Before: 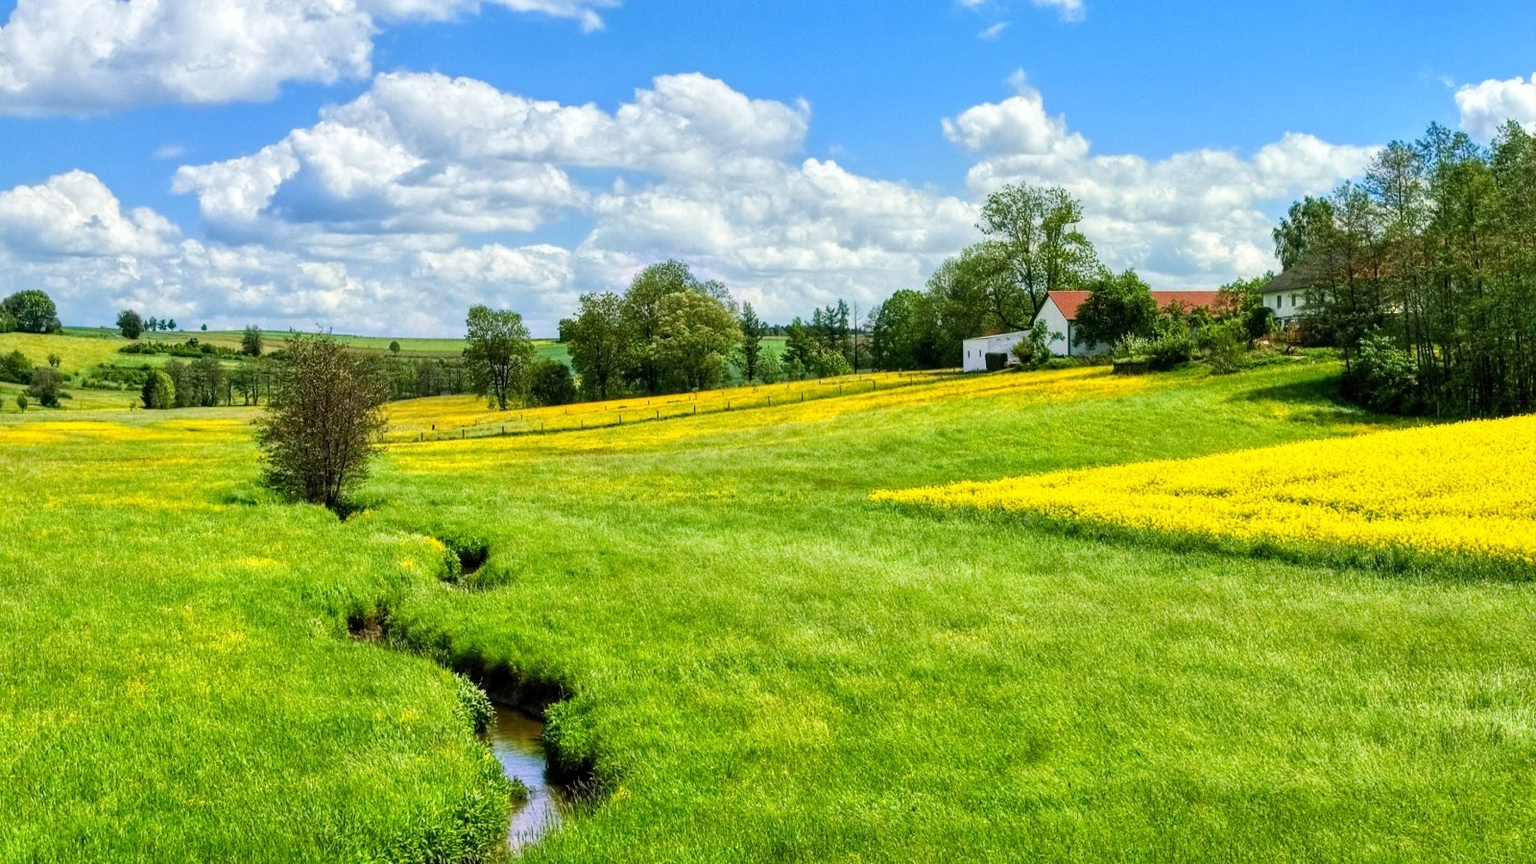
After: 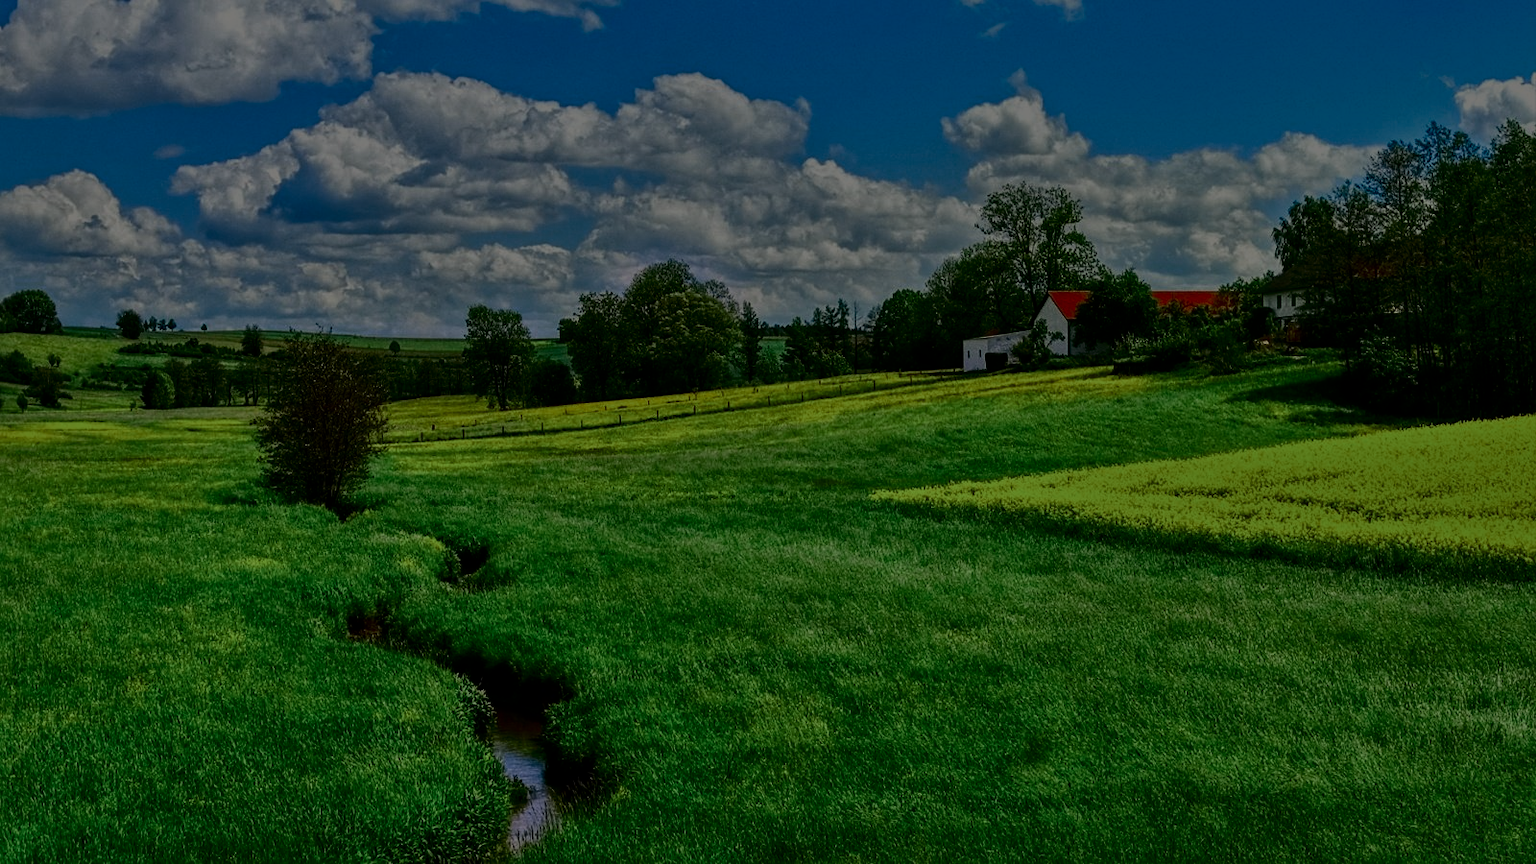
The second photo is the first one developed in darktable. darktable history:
tone equalizer: -8 EV -1.99 EV, -7 EV -1.97 EV, -6 EV -1.96 EV, -5 EV -1.99 EV, -4 EV -1.99 EV, -3 EV -1.97 EV, -2 EV -1.99 EV, -1 EV -1.62 EV, +0 EV -2 EV
sharpen: amount 0.212
exposure: compensate exposure bias true, compensate highlight preservation false
color zones: curves: ch0 [(0, 0.466) (0.128, 0.466) (0.25, 0.5) (0.375, 0.456) (0.5, 0.5) (0.625, 0.5) (0.737, 0.652) (0.875, 0.5)]; ch1 [(0, 0.603) (0.125, 0.618) (0.261, 0.348) (0.372, 0.353) (0.497, 0.363) (0.611, 0.45) (0.731, 0.427) (0.875, 0.518) (0.998, 0.652)]; ch2 [(0, 0.559) (0.125, 0.451) (0.253, 0.564) (0.37, 0.578) (0.5, 0.466) (0.625, 0.471) (0.731, 0.471) (0.88, 0.485)]
haze removal: compatibility mode true, adaptive false
shadows and highlights: shadows 25.53, highlights -23.55
color correction: highlights b* 3.05
contrast brightness saturation: contrast 0.244, brightness -0.222, saturation 0.14
